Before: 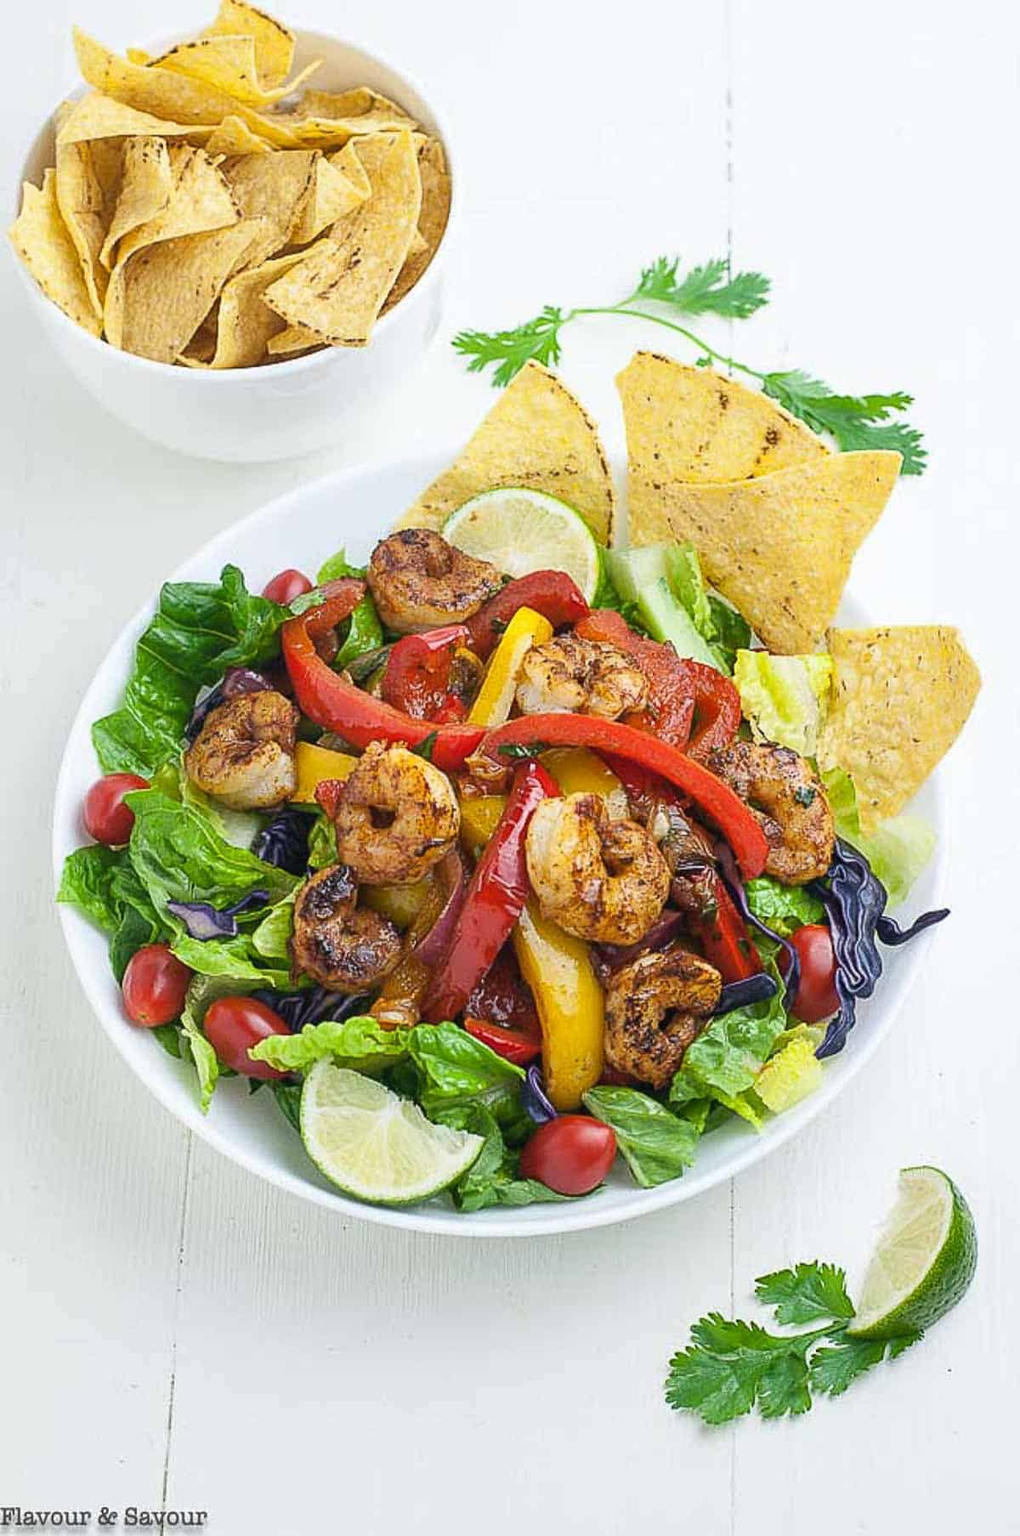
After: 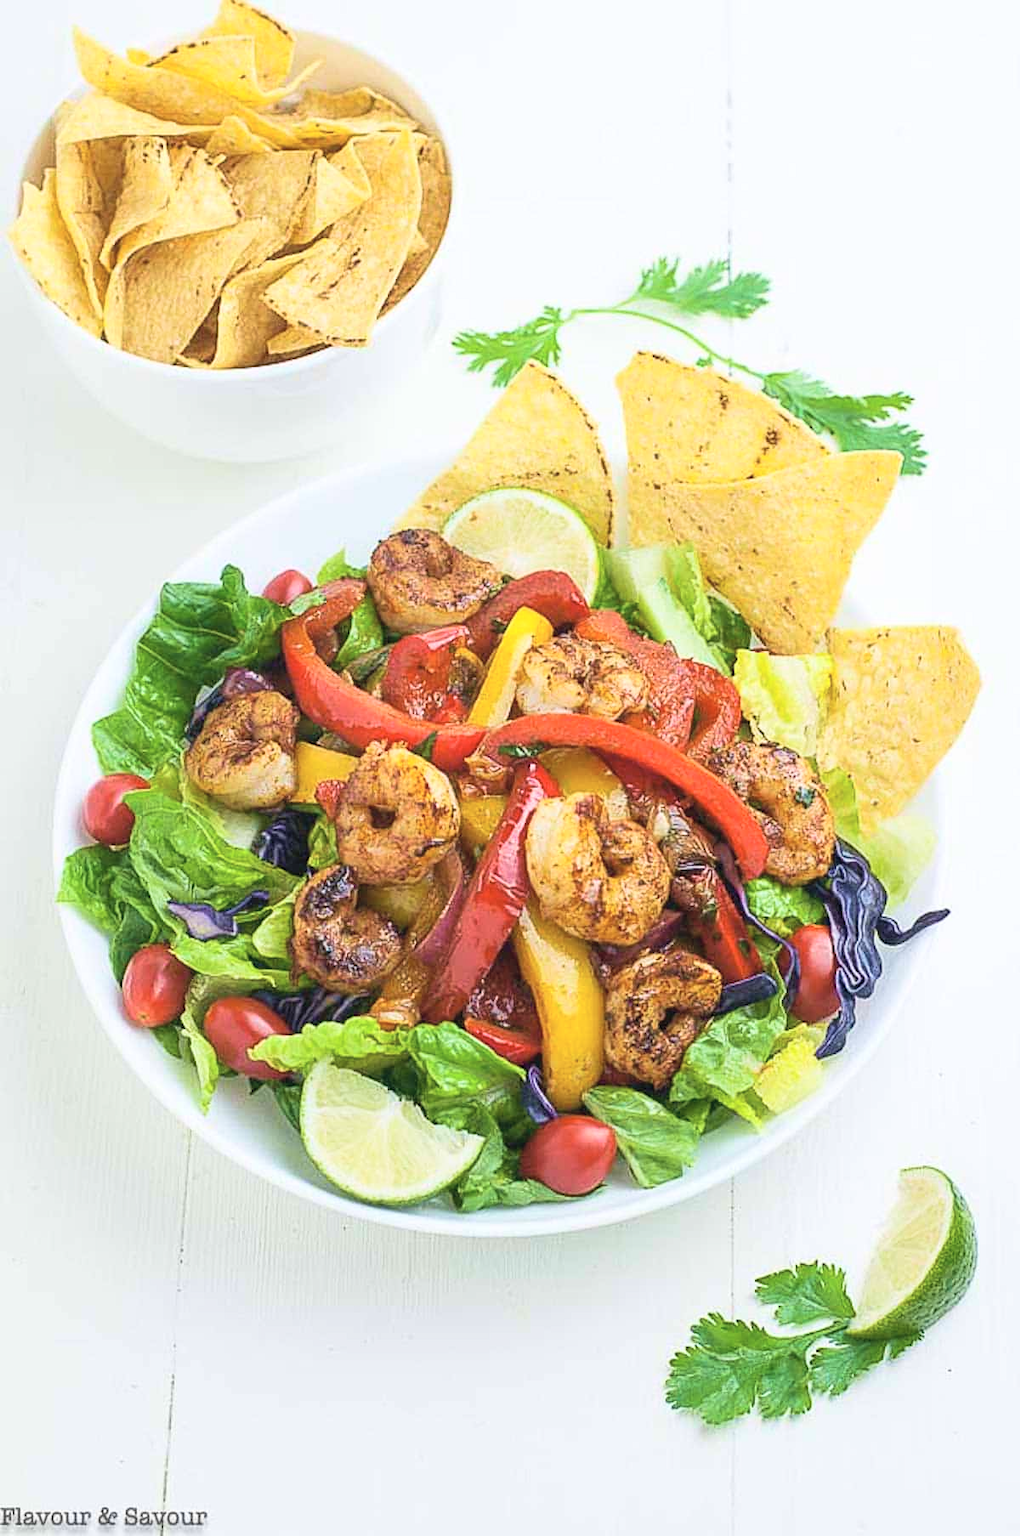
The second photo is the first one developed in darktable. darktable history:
contrast brightness saturation: contrast 0.14, brightness 0.21
velvia: strength 27%
